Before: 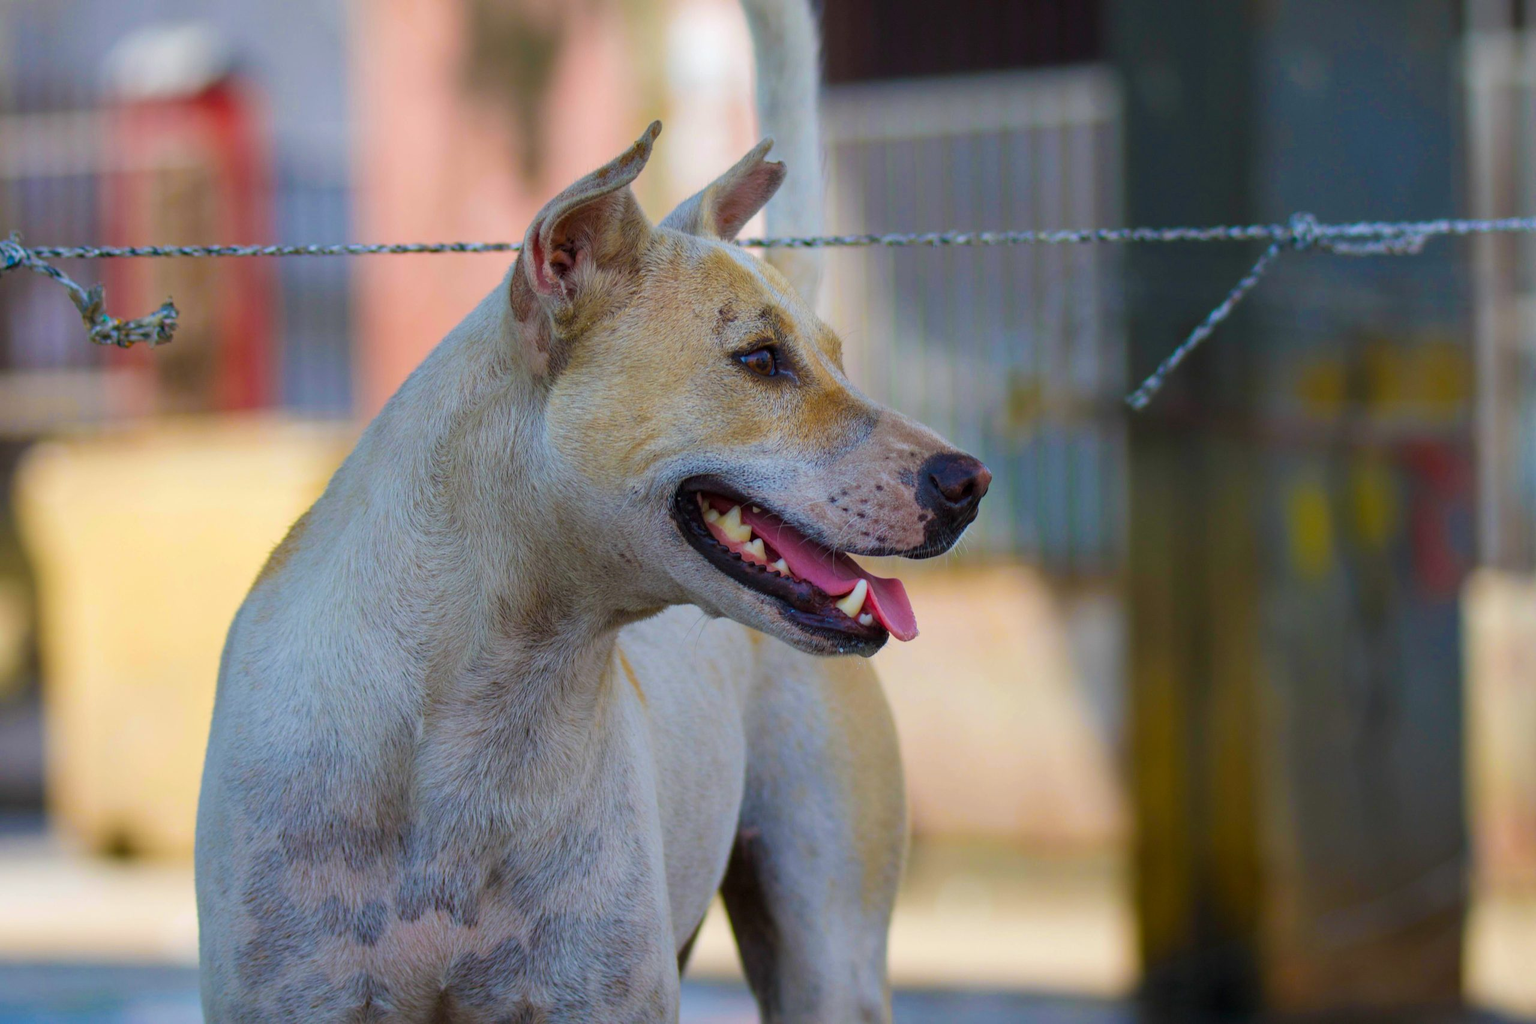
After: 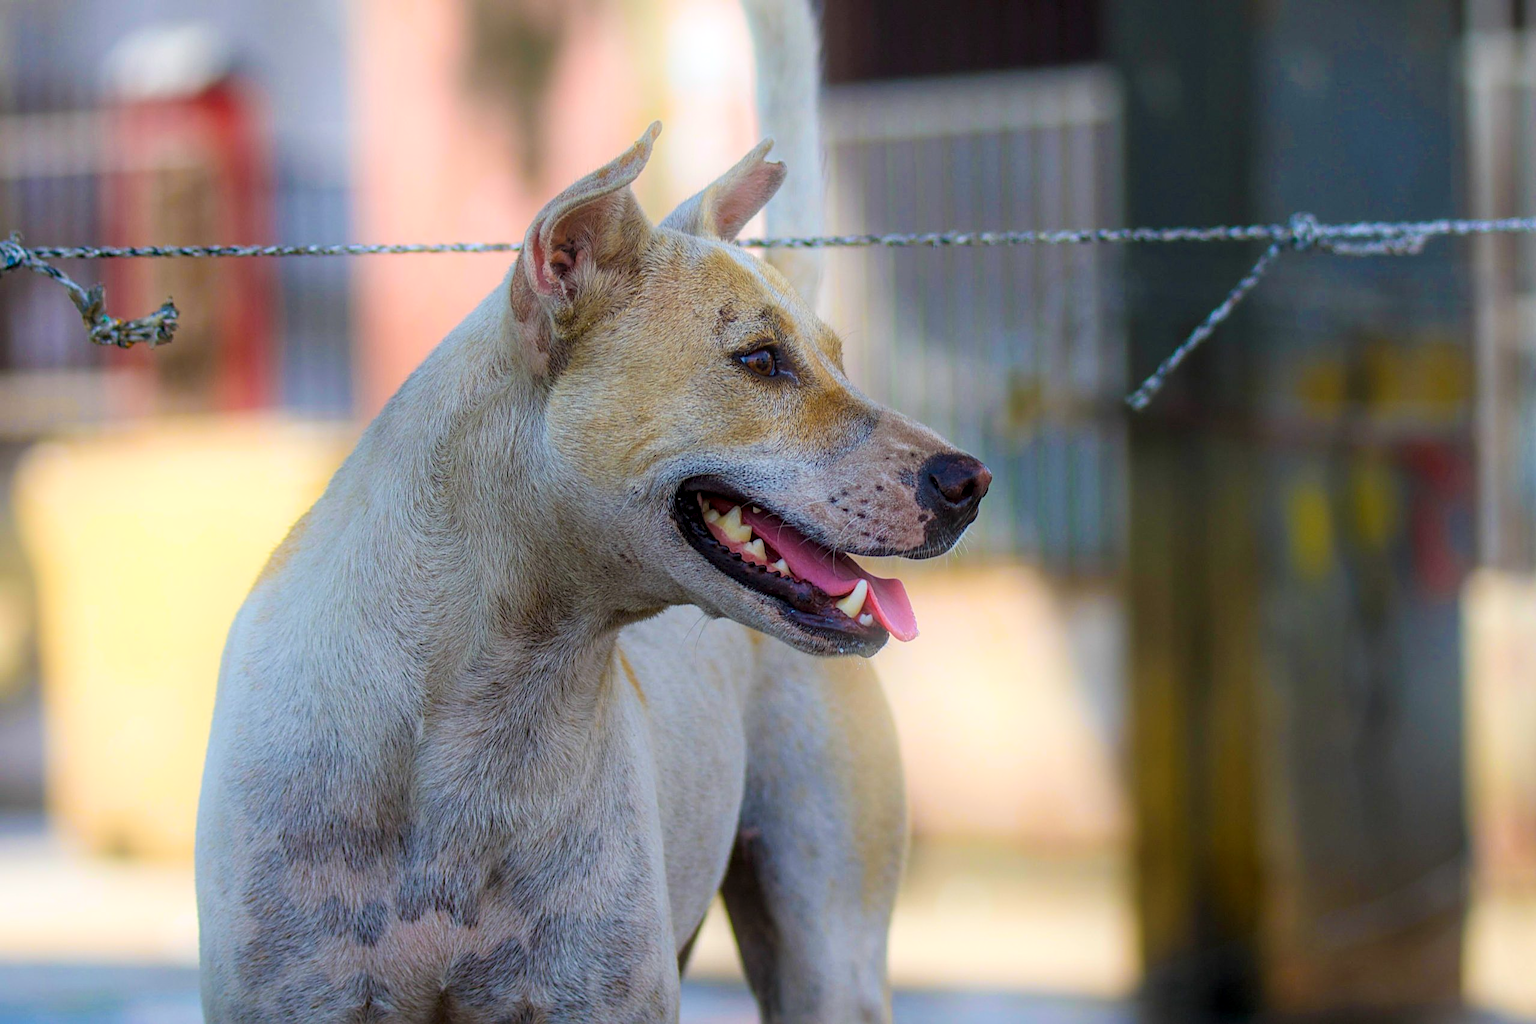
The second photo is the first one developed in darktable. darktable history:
bloom: on, module defaults
local contrast: detail 130%
sharpen: on, module defaults
